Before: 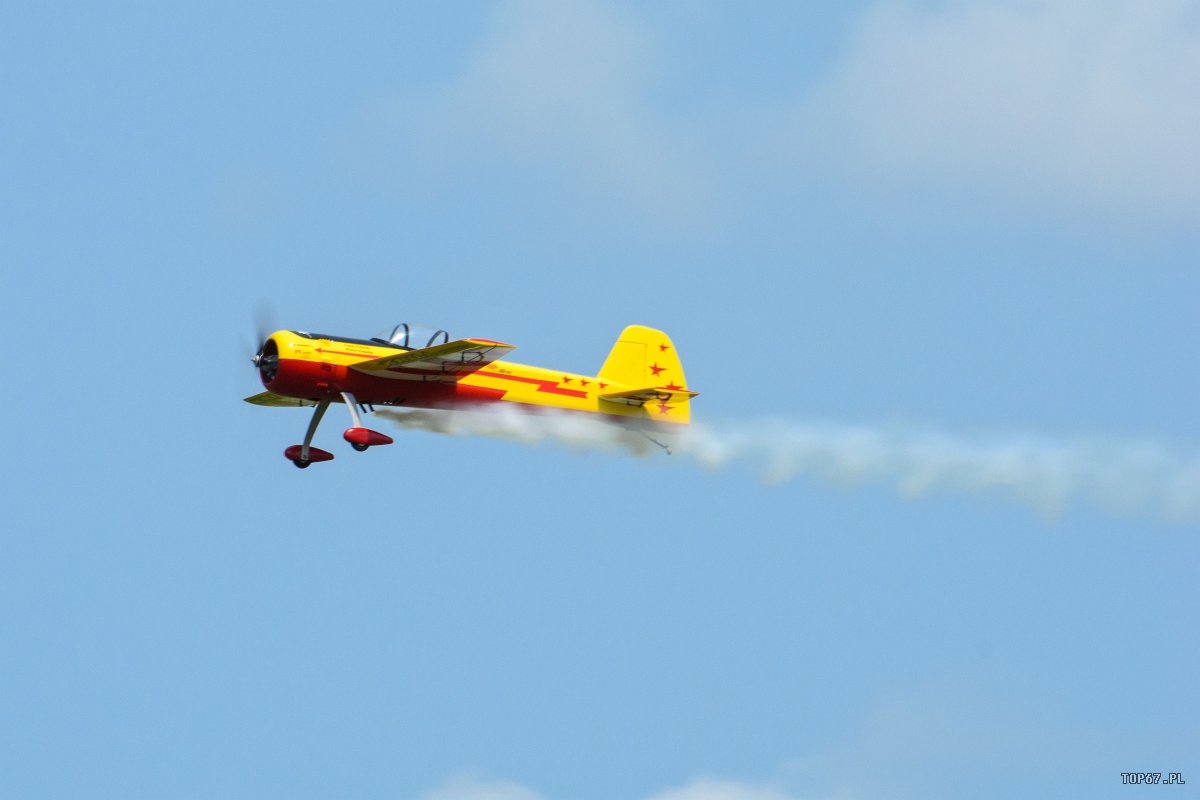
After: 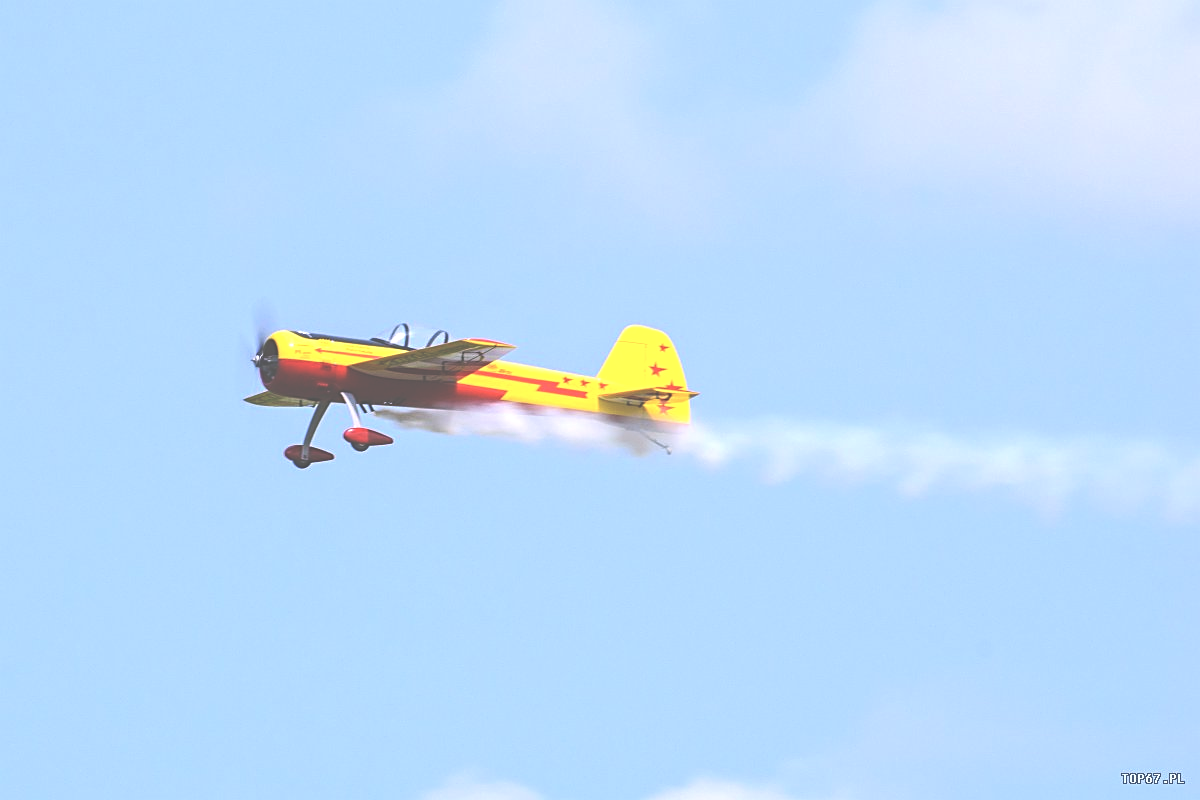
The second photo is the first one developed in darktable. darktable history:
white balance: red 1.066, blue 1.119
sharpen: on, module defaults
exposure: black level correction -0.071, exposure 0.5 EV, compensate highlight preservation false
